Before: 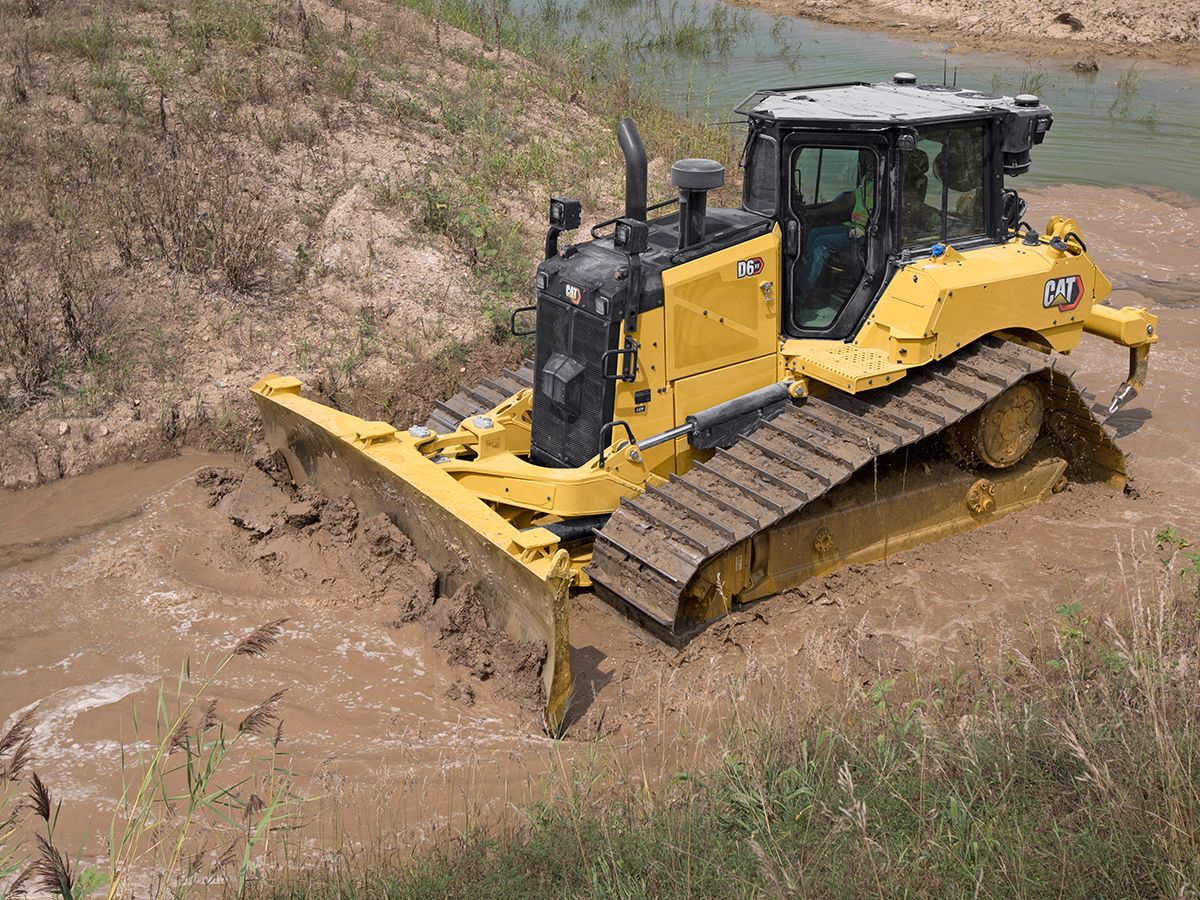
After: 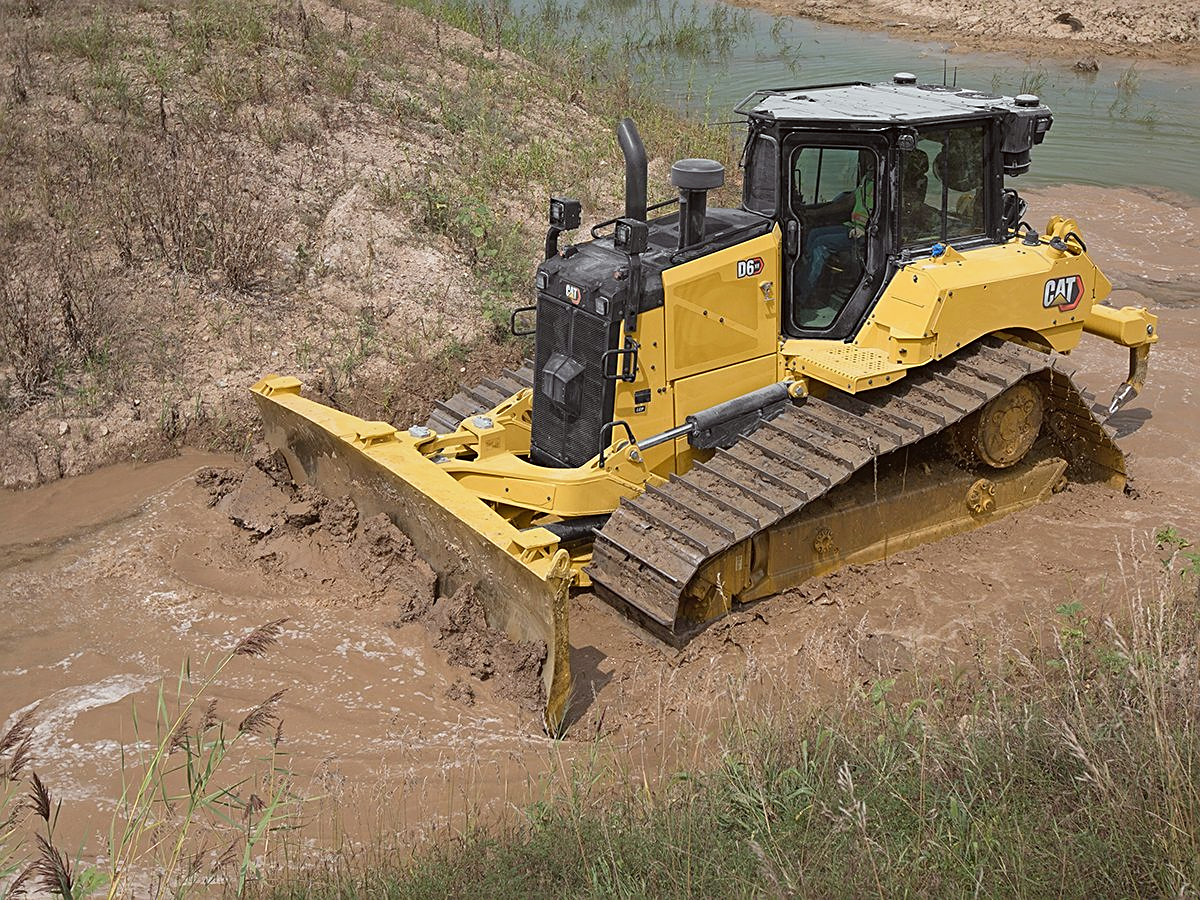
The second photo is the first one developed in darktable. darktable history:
color correction: highlights a* -2.73, highlights b* -2.09, shadows a* 2.41, shadows b* 2.73
contrast equalizer: octaves 7, y [[0.6 ×6], [0.55 ×6], [0 ×6], [0 ×6], [0 ×6]], mix -0.3
shadows and highlights: shadows 5, soften with gaussian
sharpen: on, module defaults
white balance: emerald 1
